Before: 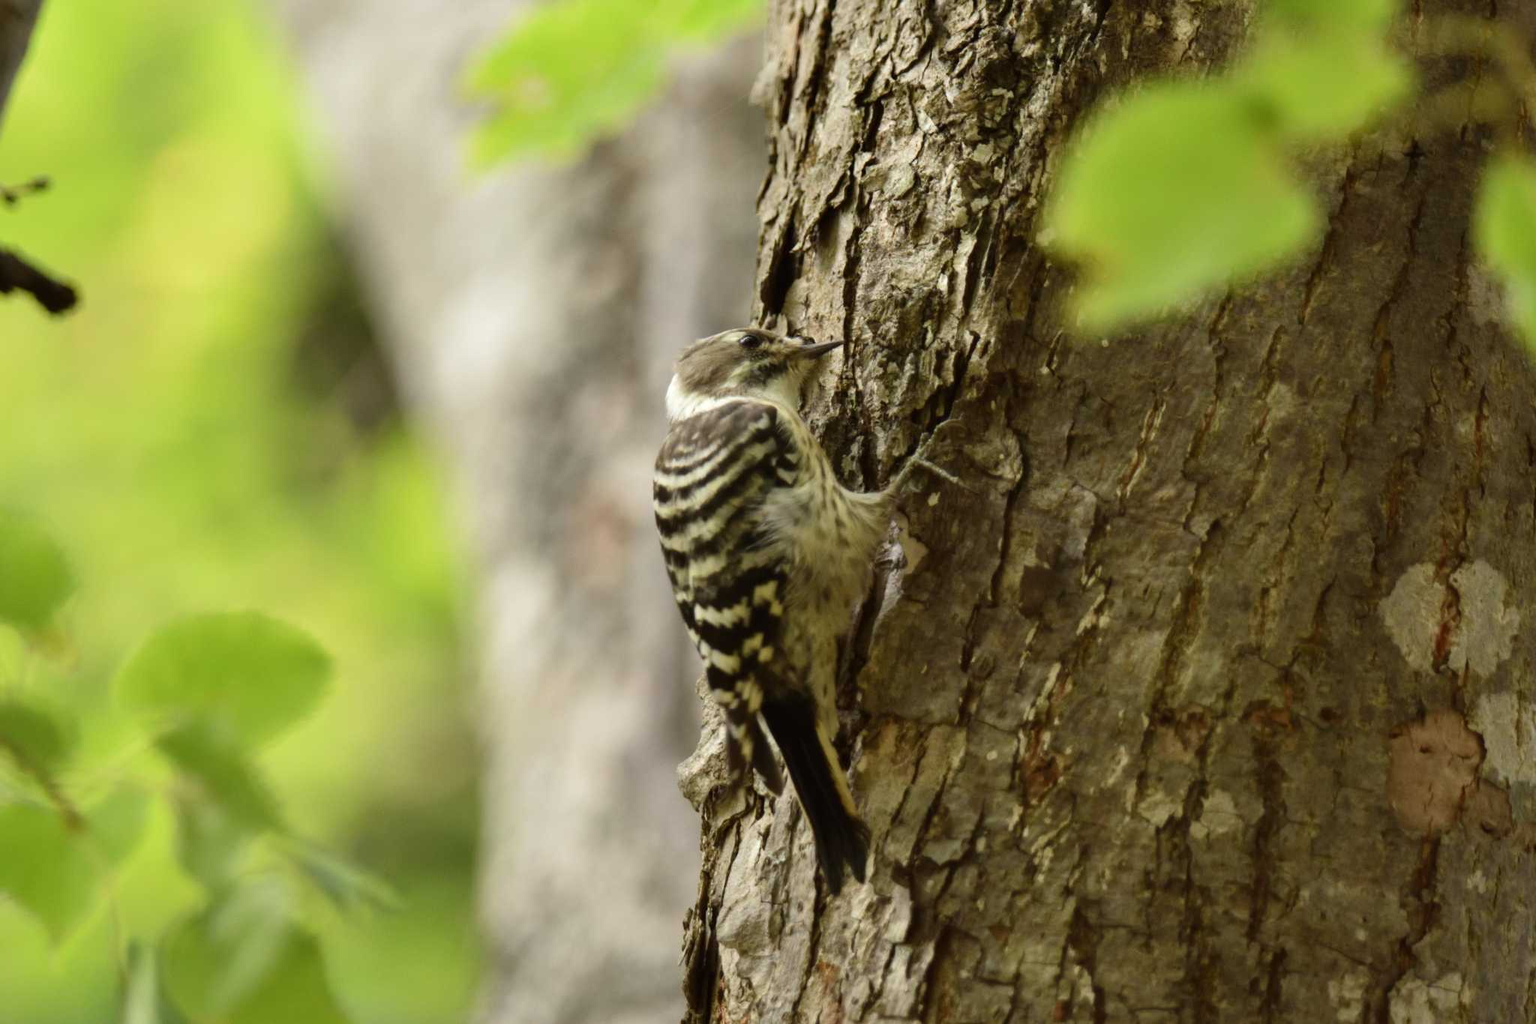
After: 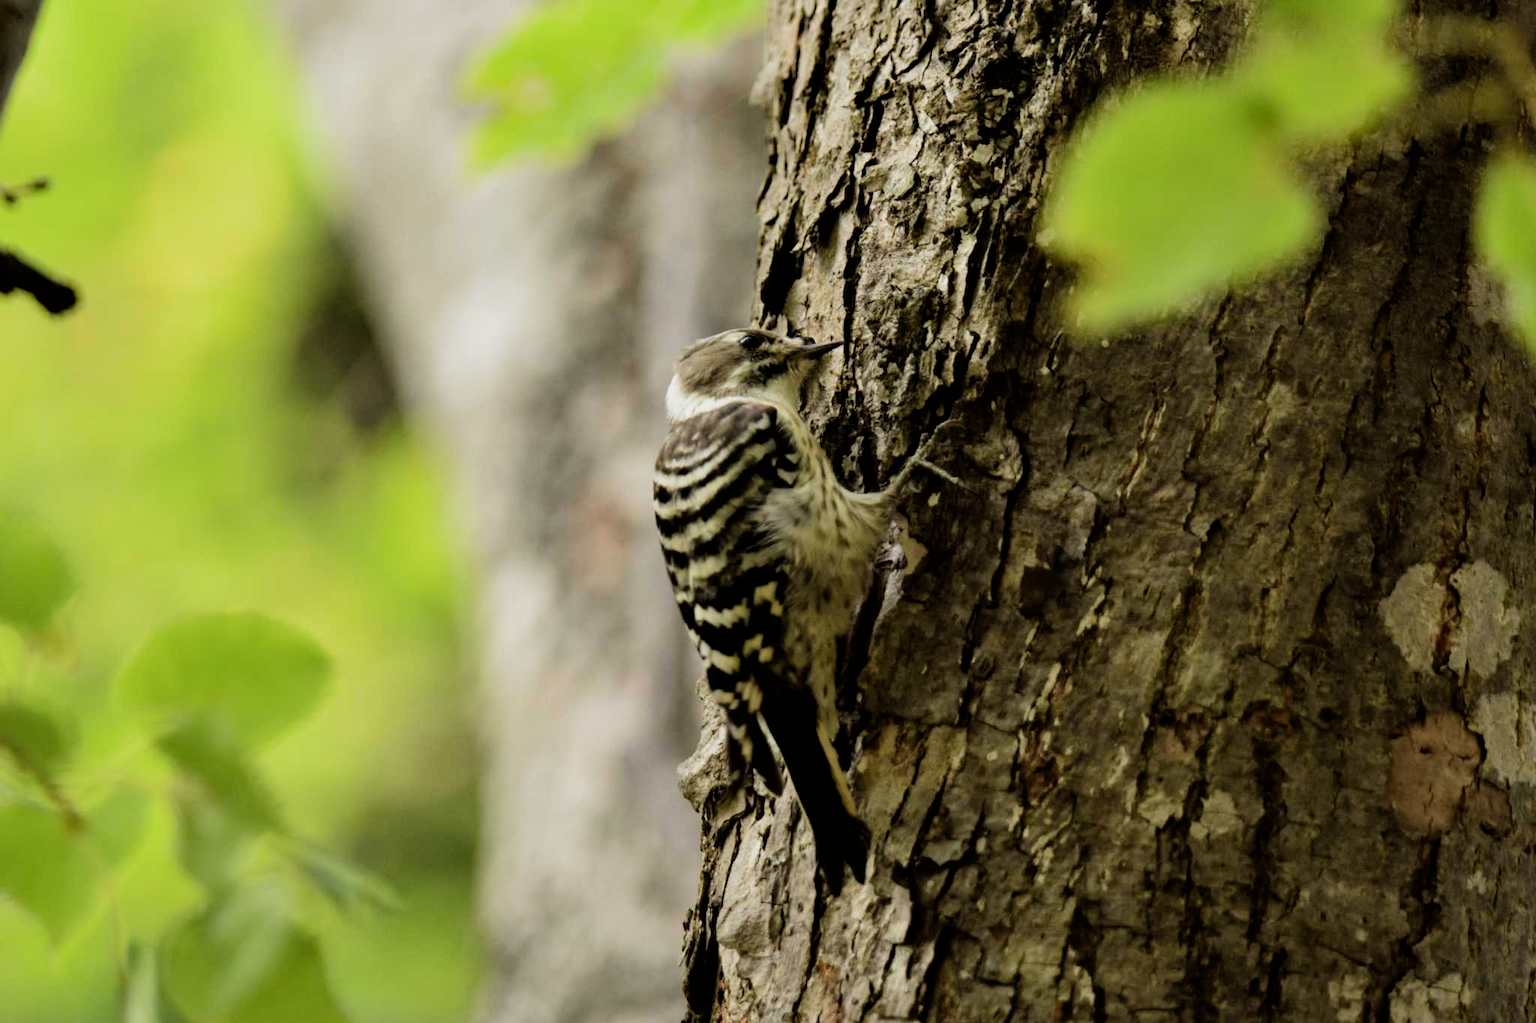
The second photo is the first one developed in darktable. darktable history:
color correction: saturation 0.99
haze removal: compatibility mode true, adaptive false
filmic rgb: black relative exposure -5 EV, white relative exposure 3.5 EV, hardness 3.19, contrast 1.2, highlights saturation mix -50%
crop: bottom 0.071%
